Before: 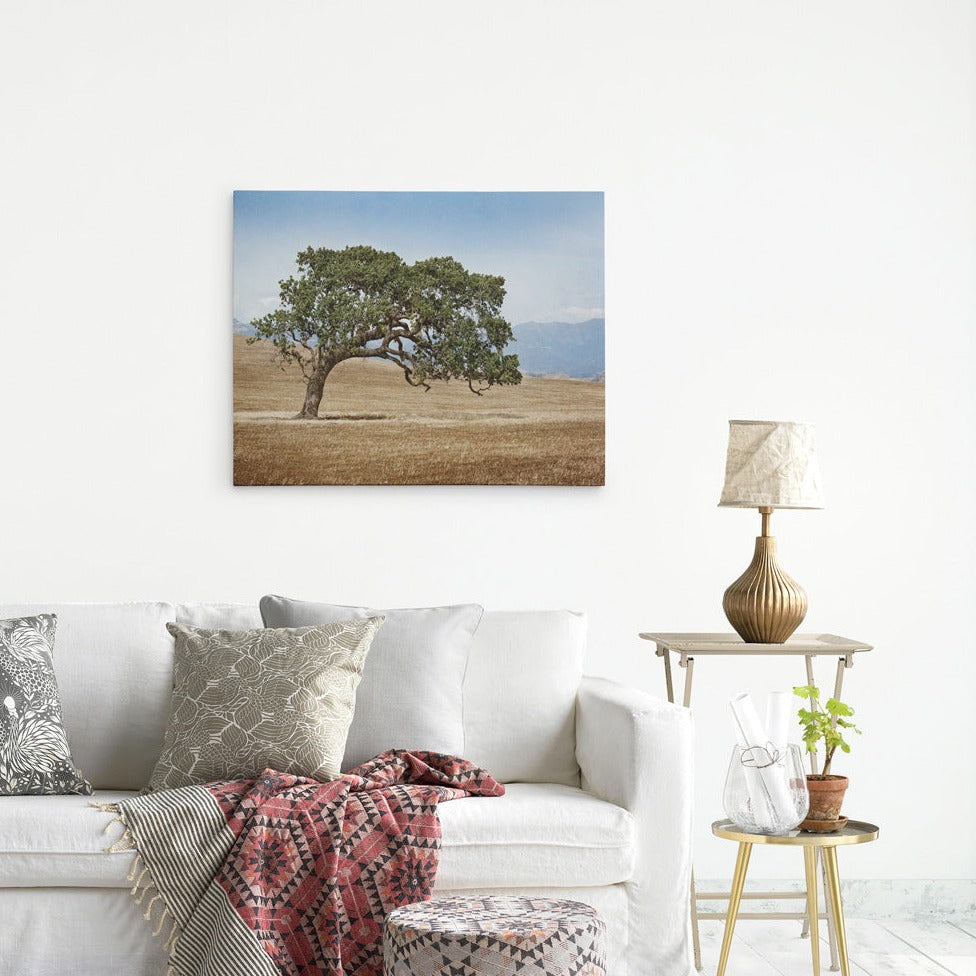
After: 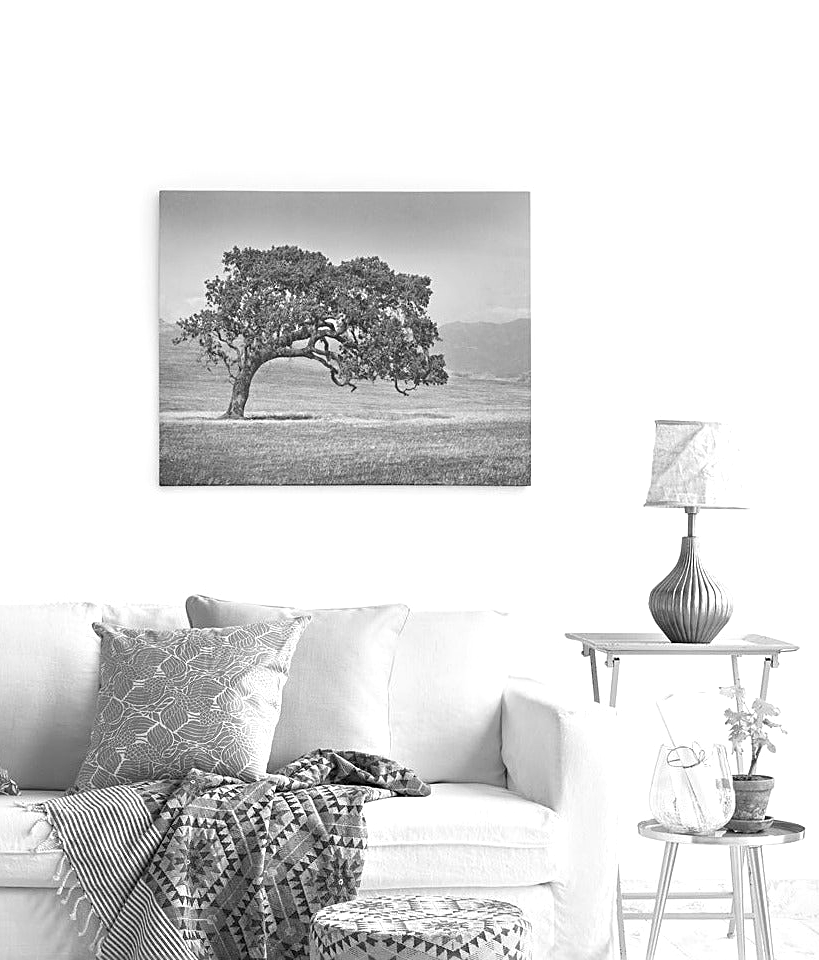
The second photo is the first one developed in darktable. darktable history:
crop: left 7.598%, right 7.873%
exposure: black level correction 0, exposure 1.2 EV, compensate exposure bias true, compensate highlight preservation false
sharpen: on, module defaults
monochrome: a 79.32, b 81.83, size 1.1
